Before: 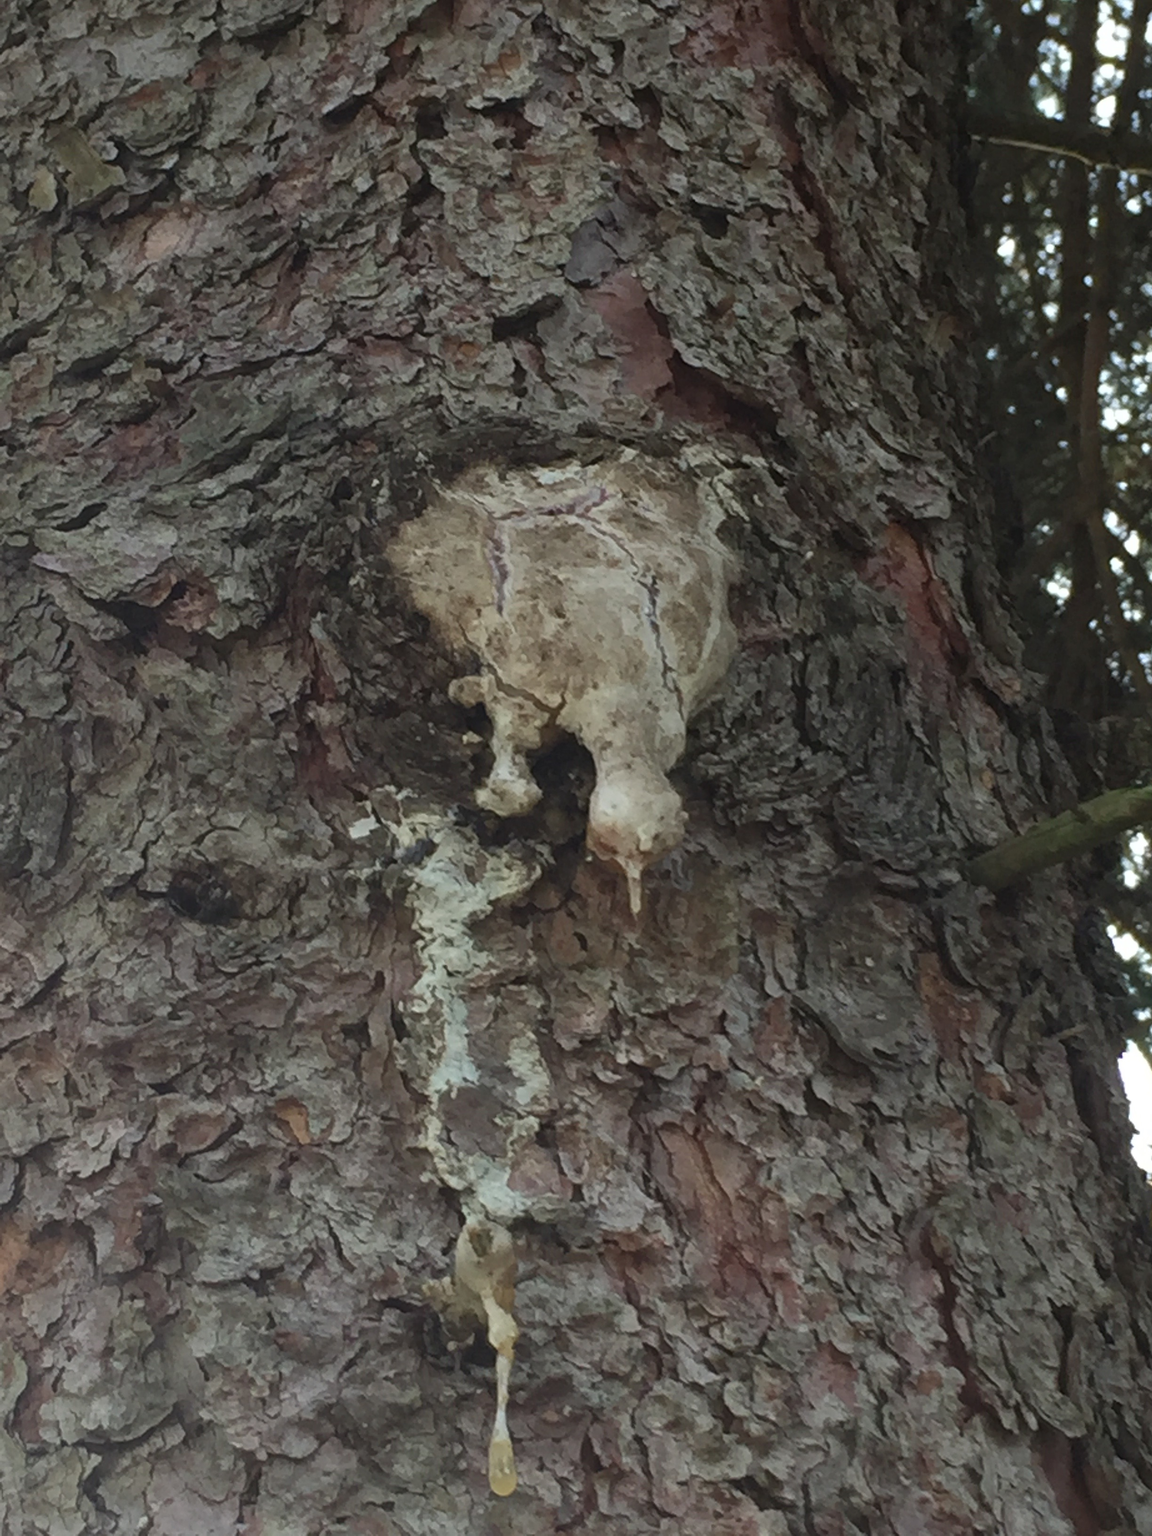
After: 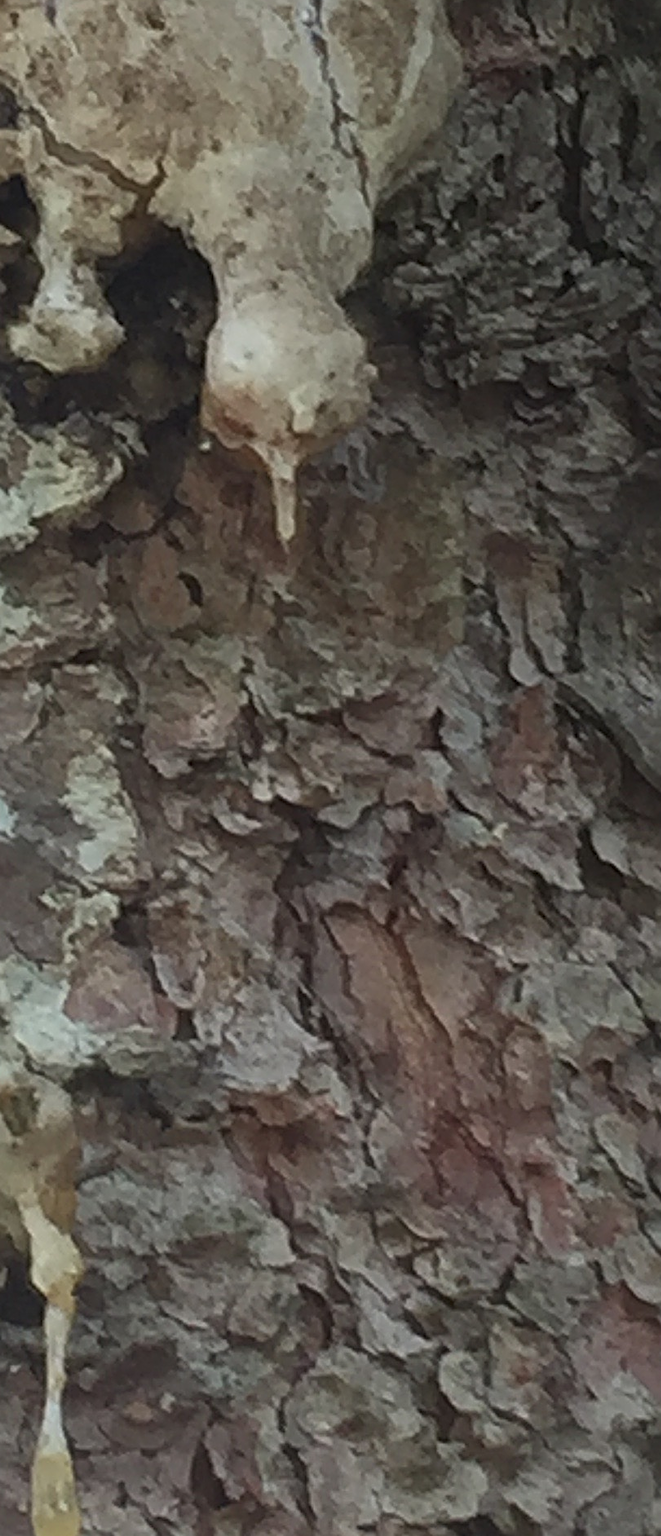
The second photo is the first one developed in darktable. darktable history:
sharpen: radius 2.767
crop: left 40.878%, top 39.176%, right 25.993%, bottom 3.081%
